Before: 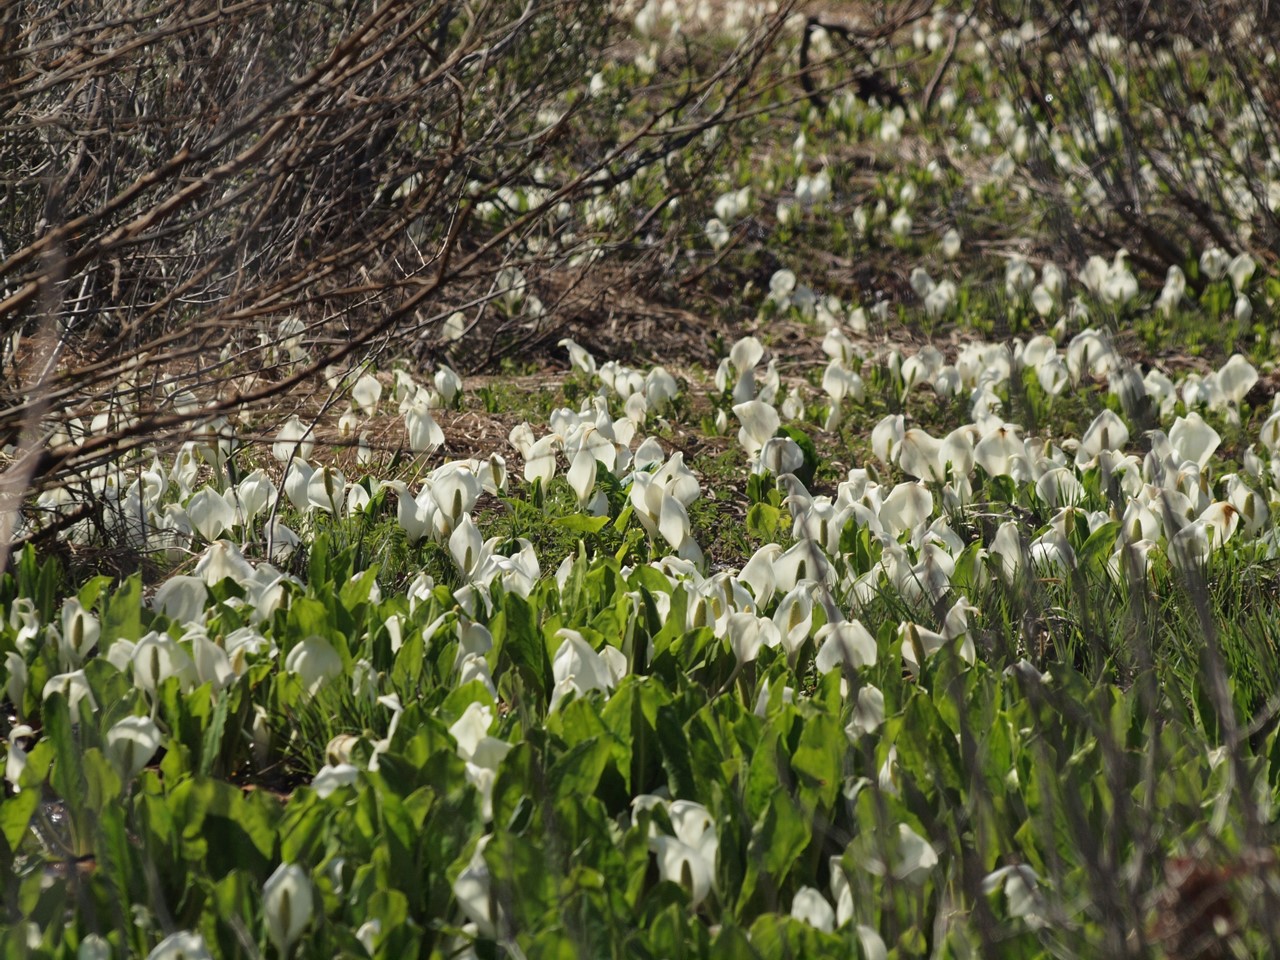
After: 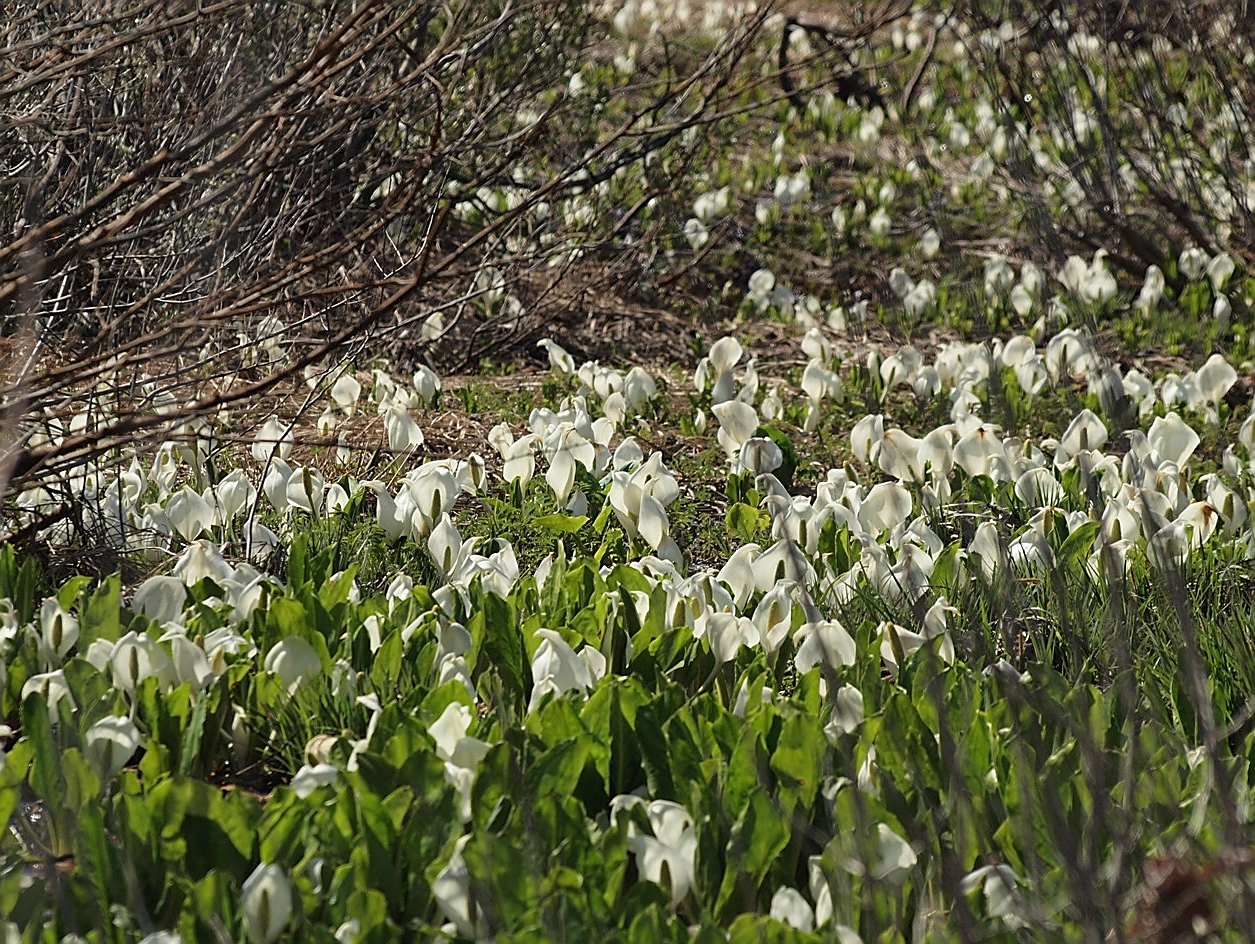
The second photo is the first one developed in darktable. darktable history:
sharpen: radius 1.397, amount 1.245, threshold 0.614
crop: left 1.647%, right 0.279%, bottom 1.646%
